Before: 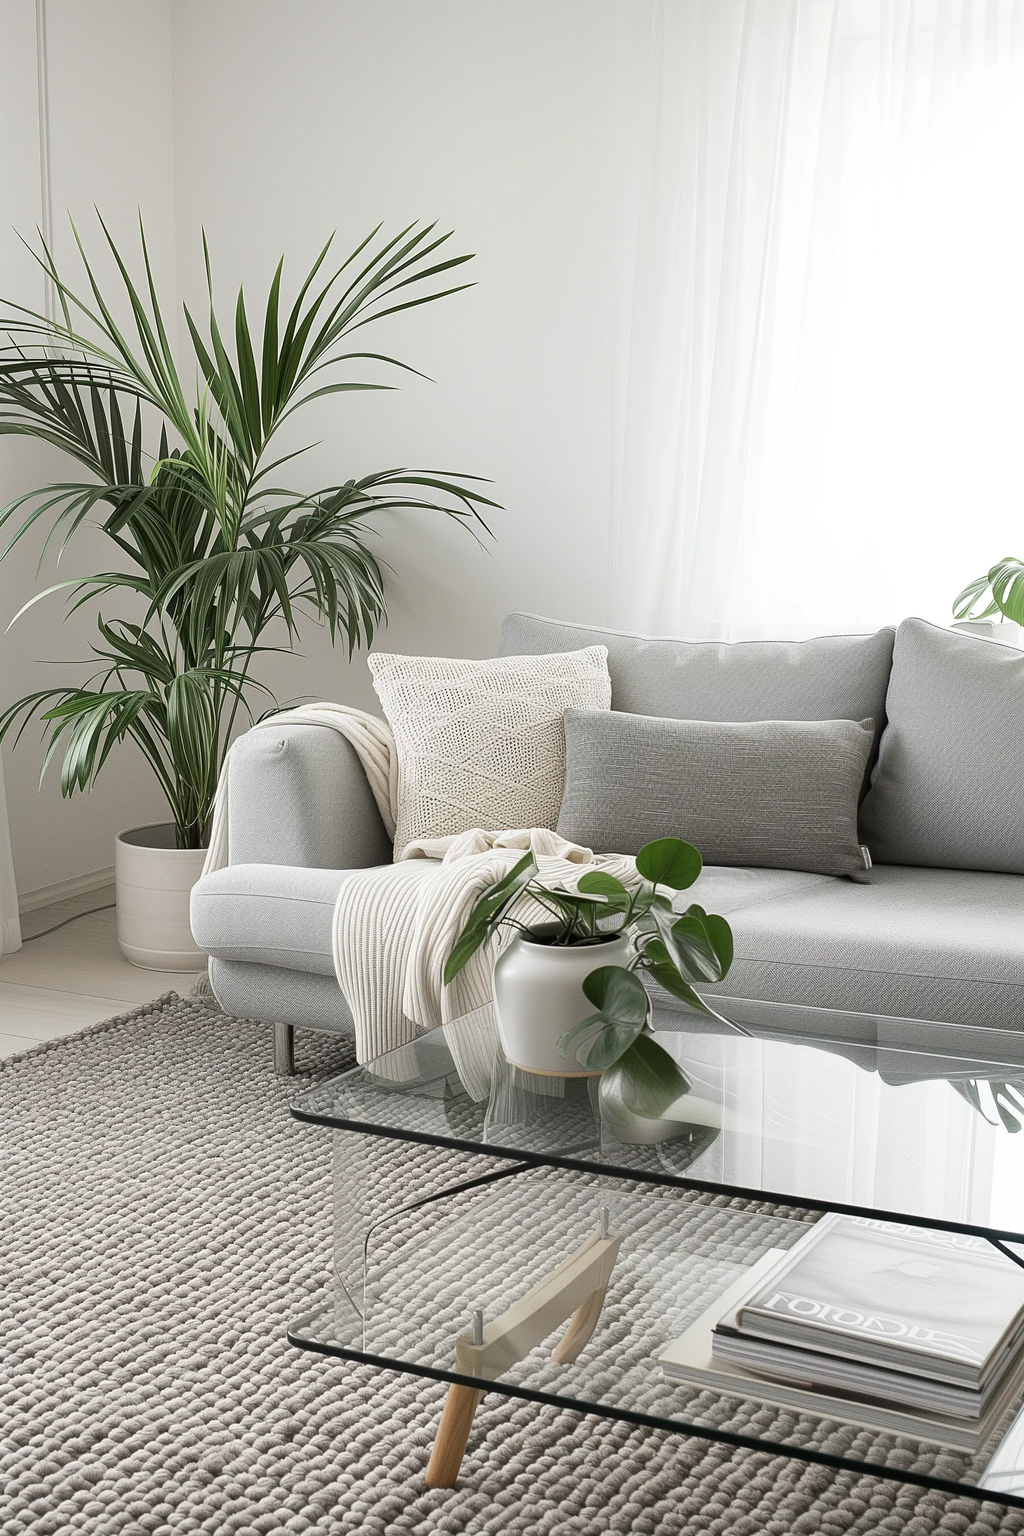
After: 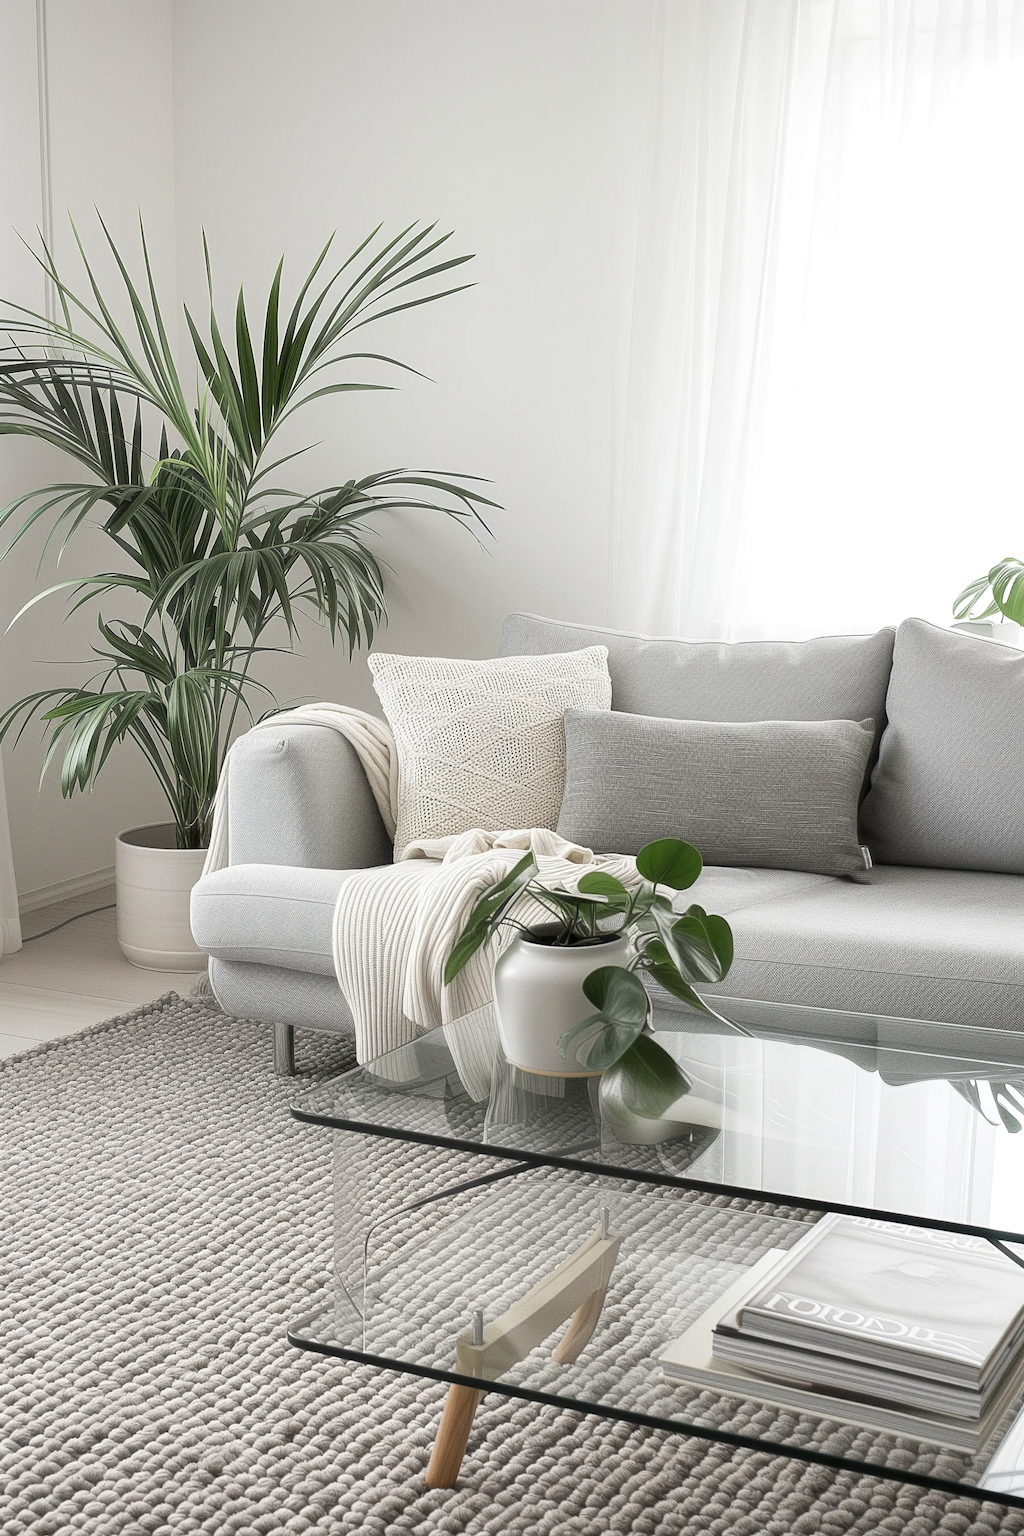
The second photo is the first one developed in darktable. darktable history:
haze removal: strength -0.1, adaptive false
local contrast: highlights 100%, shadows 100%, detail 120%, midtone range 0.2
